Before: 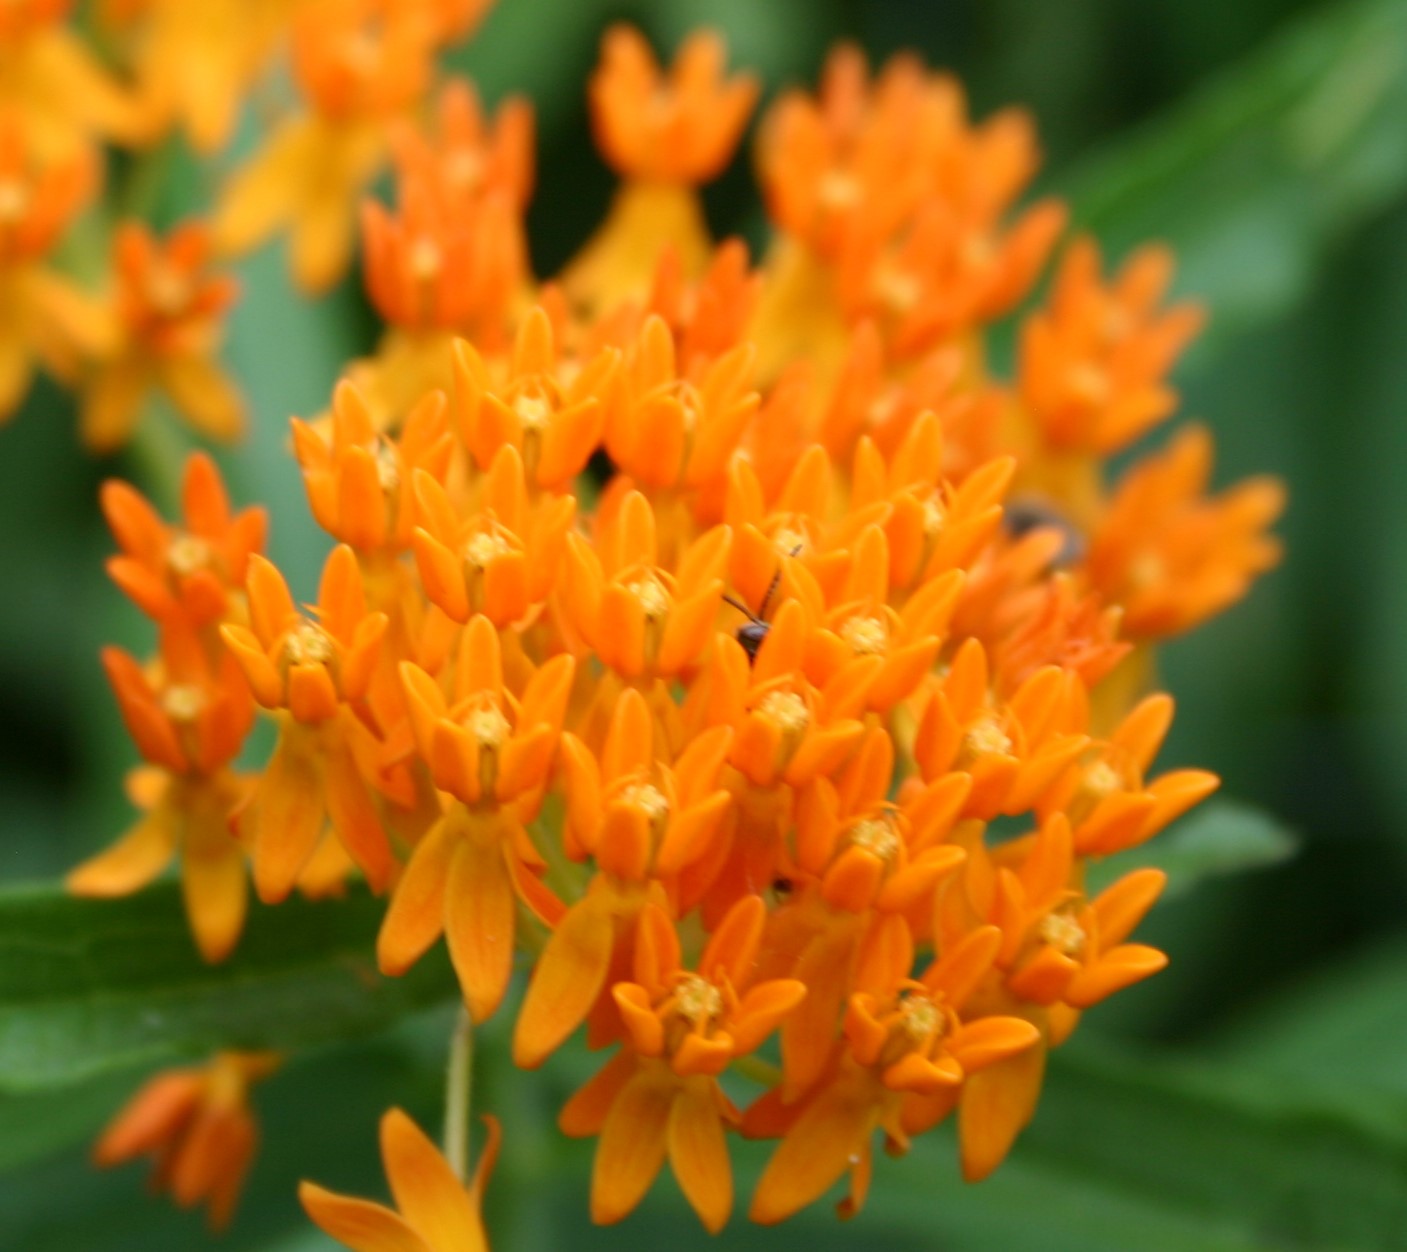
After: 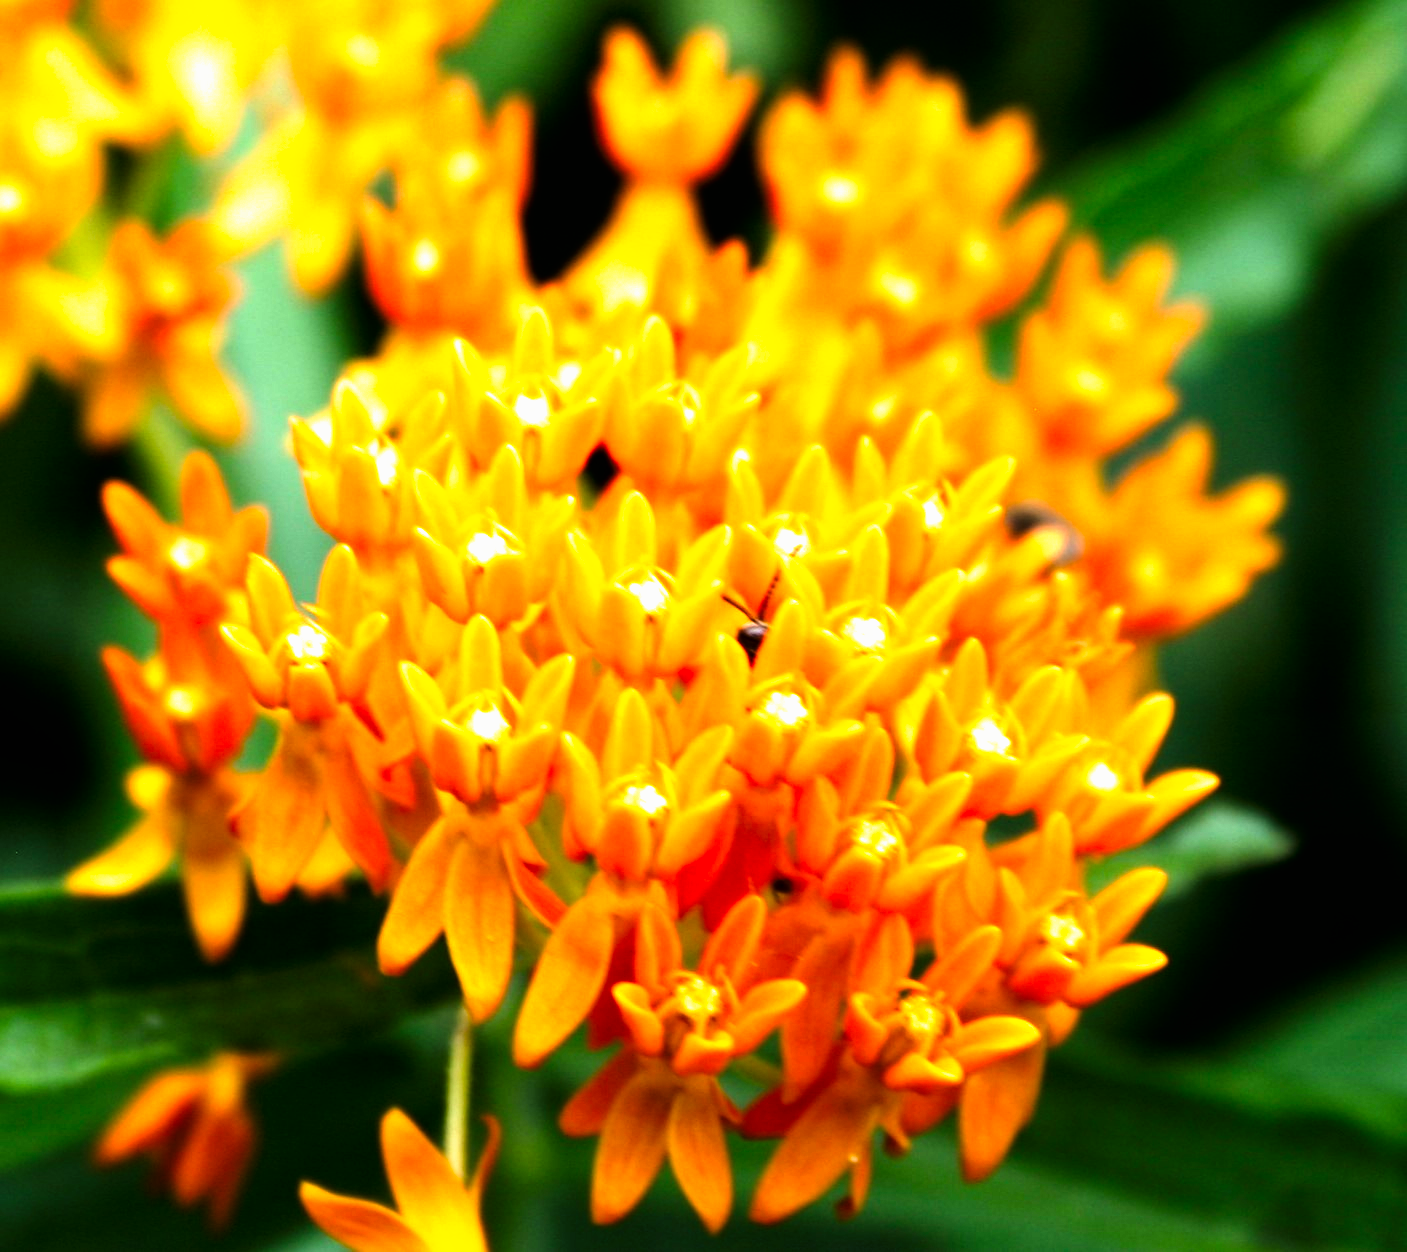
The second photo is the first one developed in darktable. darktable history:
exposure: exposure 0.6 EV, compensate highlight preservation false
contrast brightness saturation: contrast -0.02, brightness -0.01, saturation 0.03
tone curve: curves: ch0 [(0, 0) (0.153, 0.06) (1, 1)], color space Lab, linked channels, preserve colors none
filmic rgb: black relative exposure -8.2 EV, white relative exposure 2.2 EV, threshold 3 EV, hardness 7.11, latitude 85.74%, contrast 1.696, highlights saturation mix -4%, shadows ↔ highlights balance -2.69%, preserve chrominance no, color science v5 (2021), contrast in shadows safe, contrast in highlights safe, enable highlight reconstruction true
